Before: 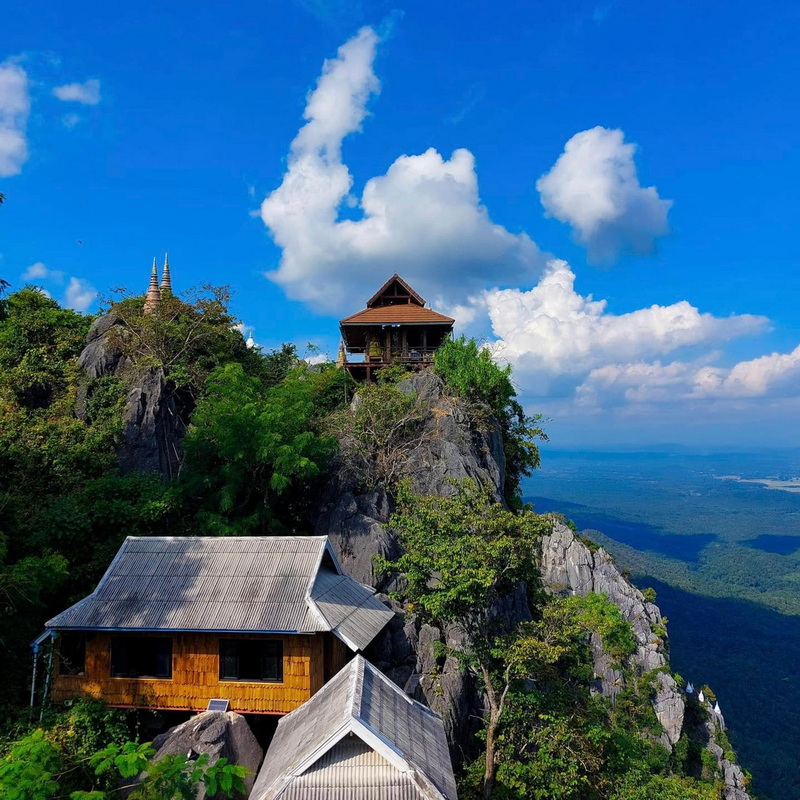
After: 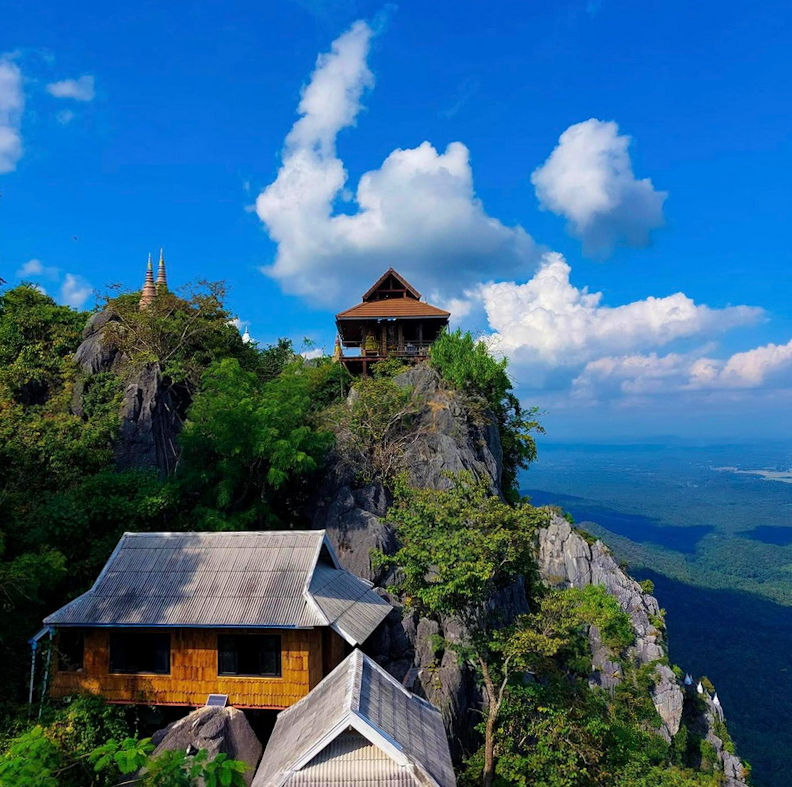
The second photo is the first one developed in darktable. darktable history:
velvia: on, module defaults
rotate and perspective: rotation -0.45°, automatic cropping original format, crop left 0.008, crop right 0.992, crop top 0.012, crop bottom 0.988
